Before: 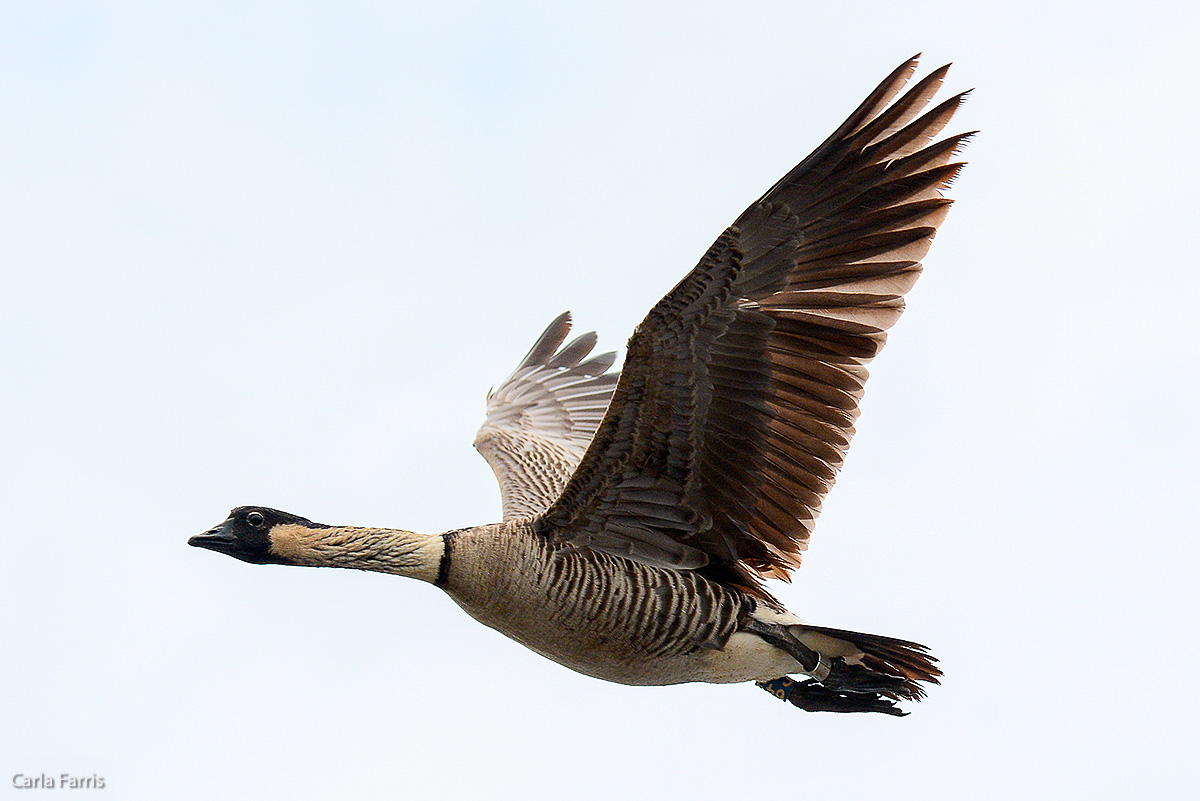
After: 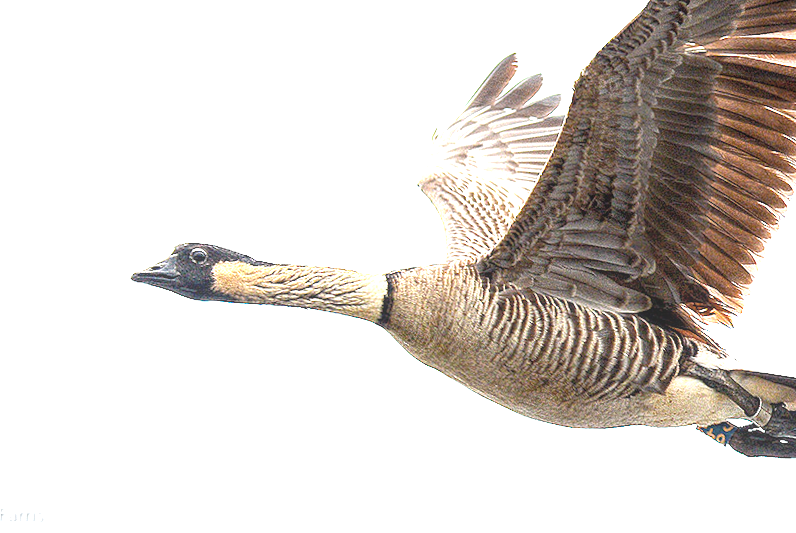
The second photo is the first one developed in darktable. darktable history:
crop and rotate: angle -0.879°, left 3.572%, top 31.849%, right 28.497%
exposure: black level correction 0, exposure 1.095 EV, compensate highlight preservation false
local contrast: highlights 75%, shadows 55%, detail 176%, midtone range 0.204
